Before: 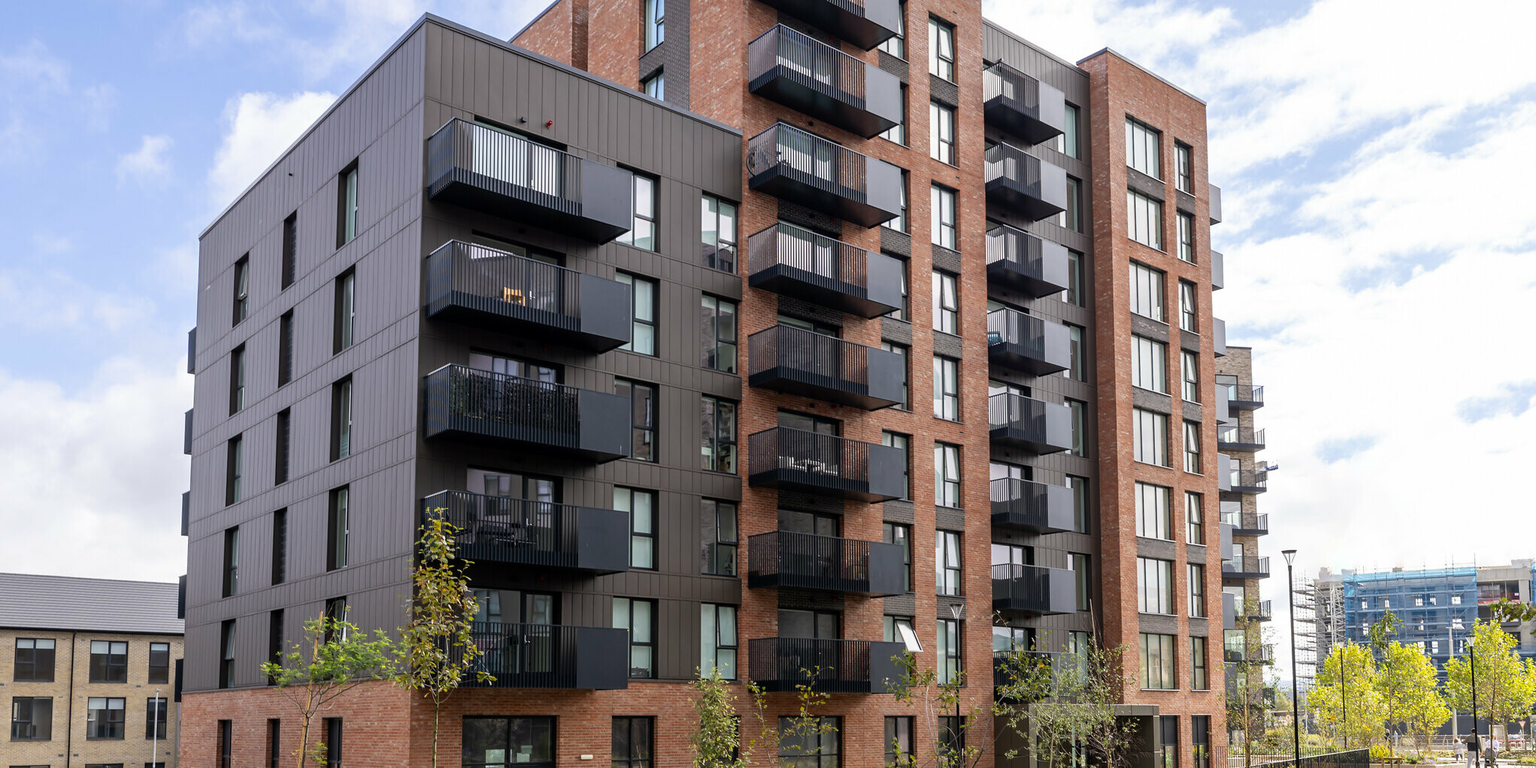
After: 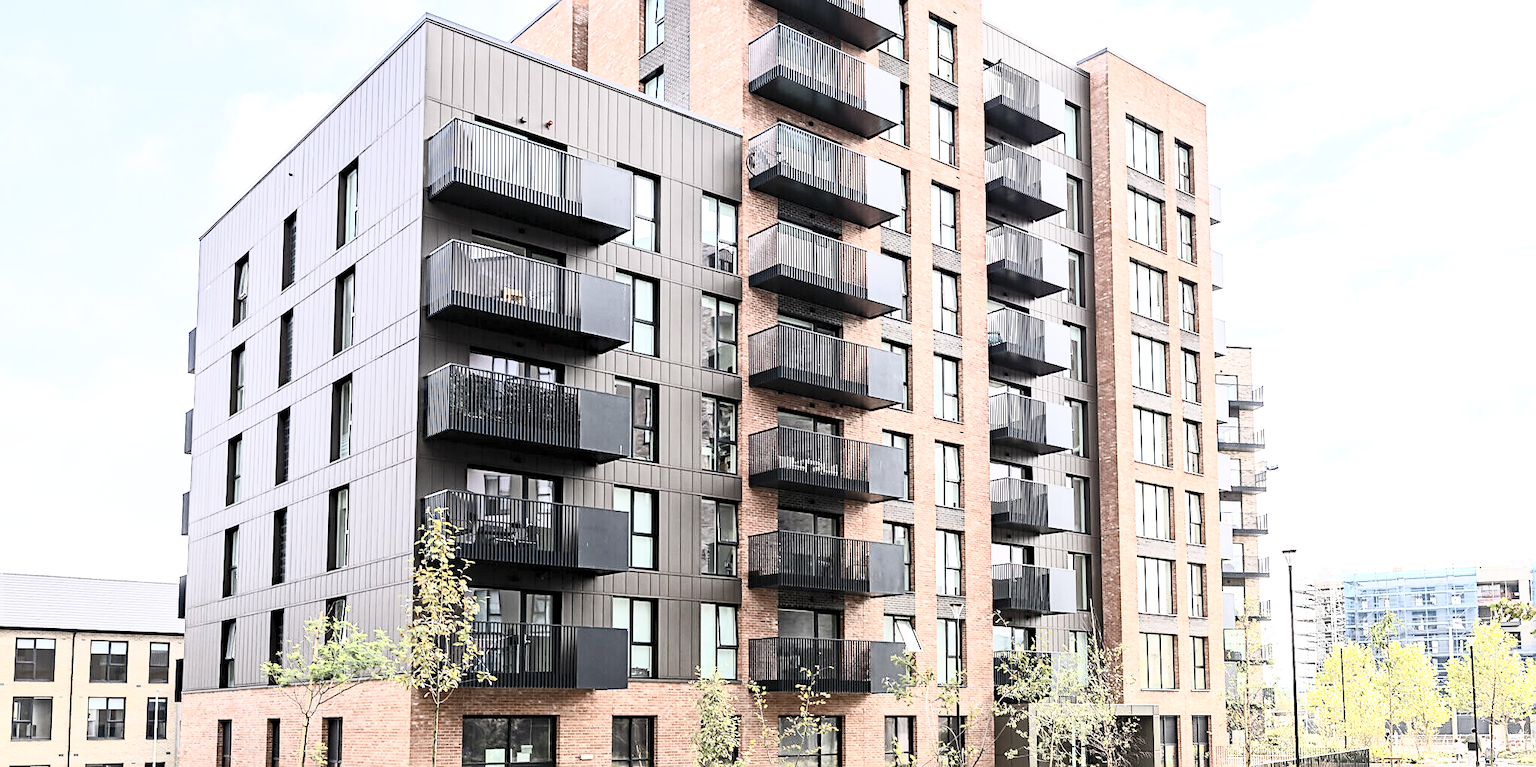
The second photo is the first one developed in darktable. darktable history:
haze removal: compatibility mode true, adaptive false
sharpen: on, module defaults
contrast brightness saturation: contrast 0.588, brightness 0.579, saturation -0.344
exposure: black level correction 0, exposure 1.199 EV, compensate highlight preservation false
filmic rgb: middle gray luminance 18.32%, black relative exposure -10.5 EV, white relative exposure 3.42 EV, target black luminance 0%, hardness 6.07, latitude 98.38%, contrast 0.836, shadows ↔ highlights balance 0.654%
